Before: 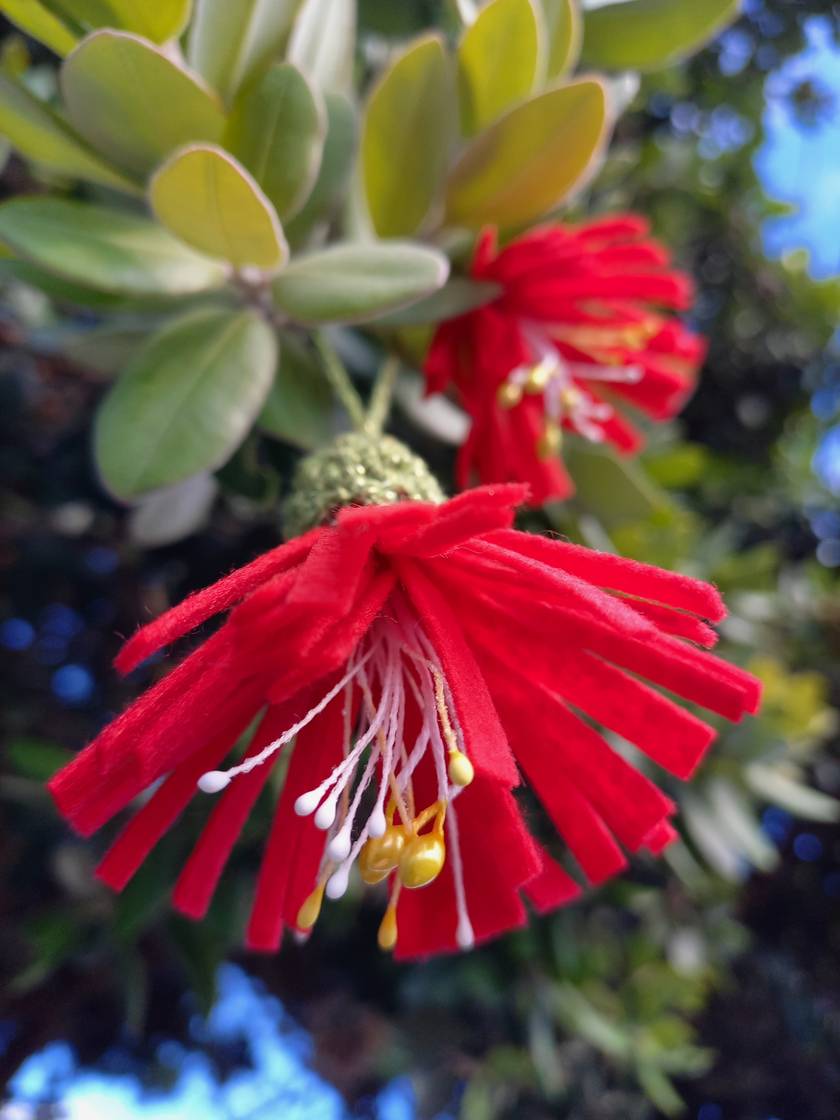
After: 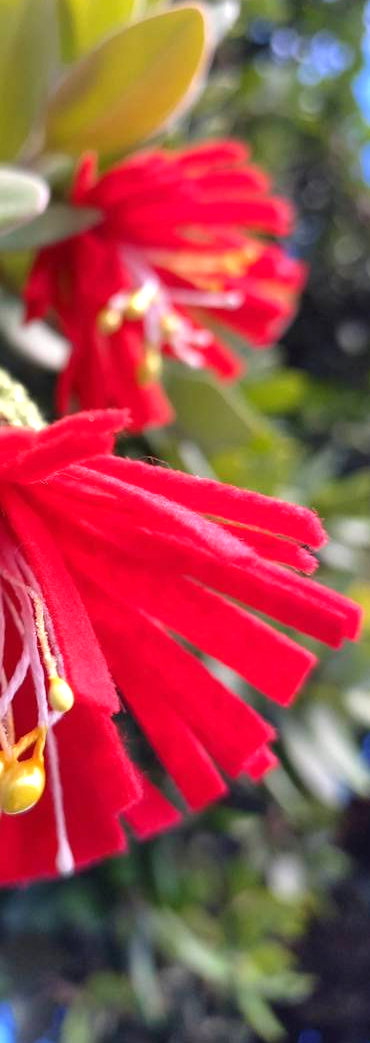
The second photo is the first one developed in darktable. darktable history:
crop: left 47.628%, top 6.643%, right 7.874%
exposure: exposure 0.648 EV, compensate highlight preservation false
